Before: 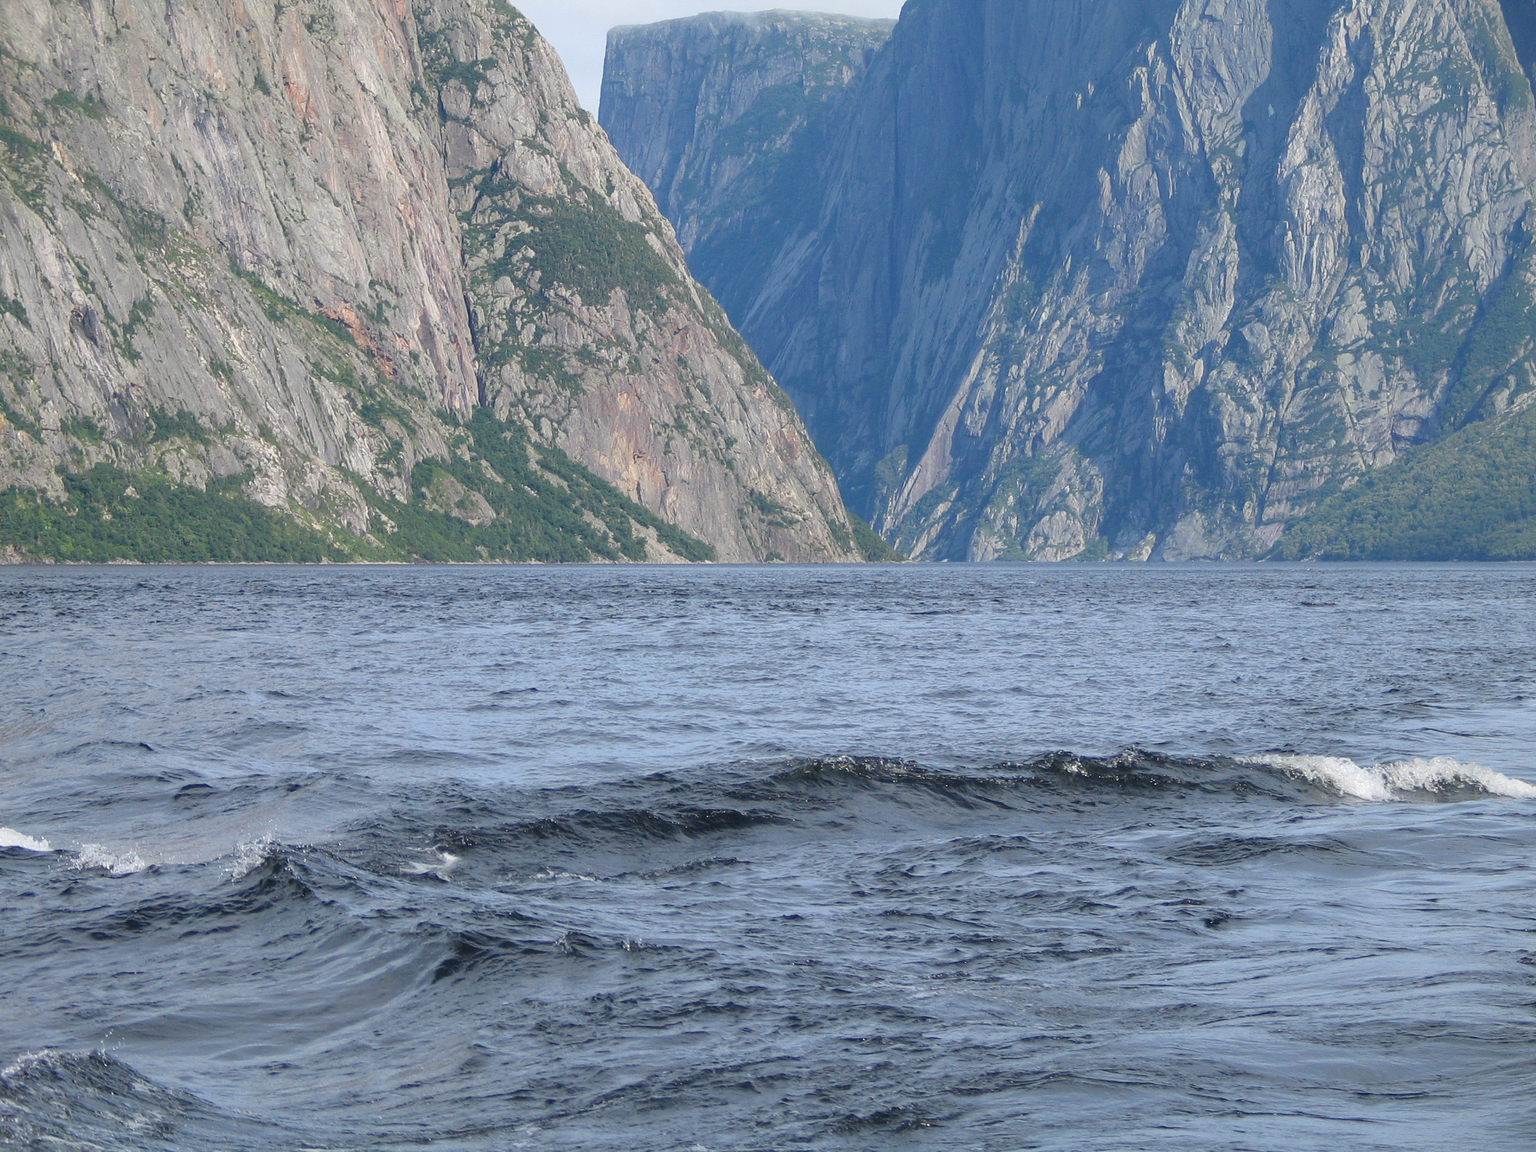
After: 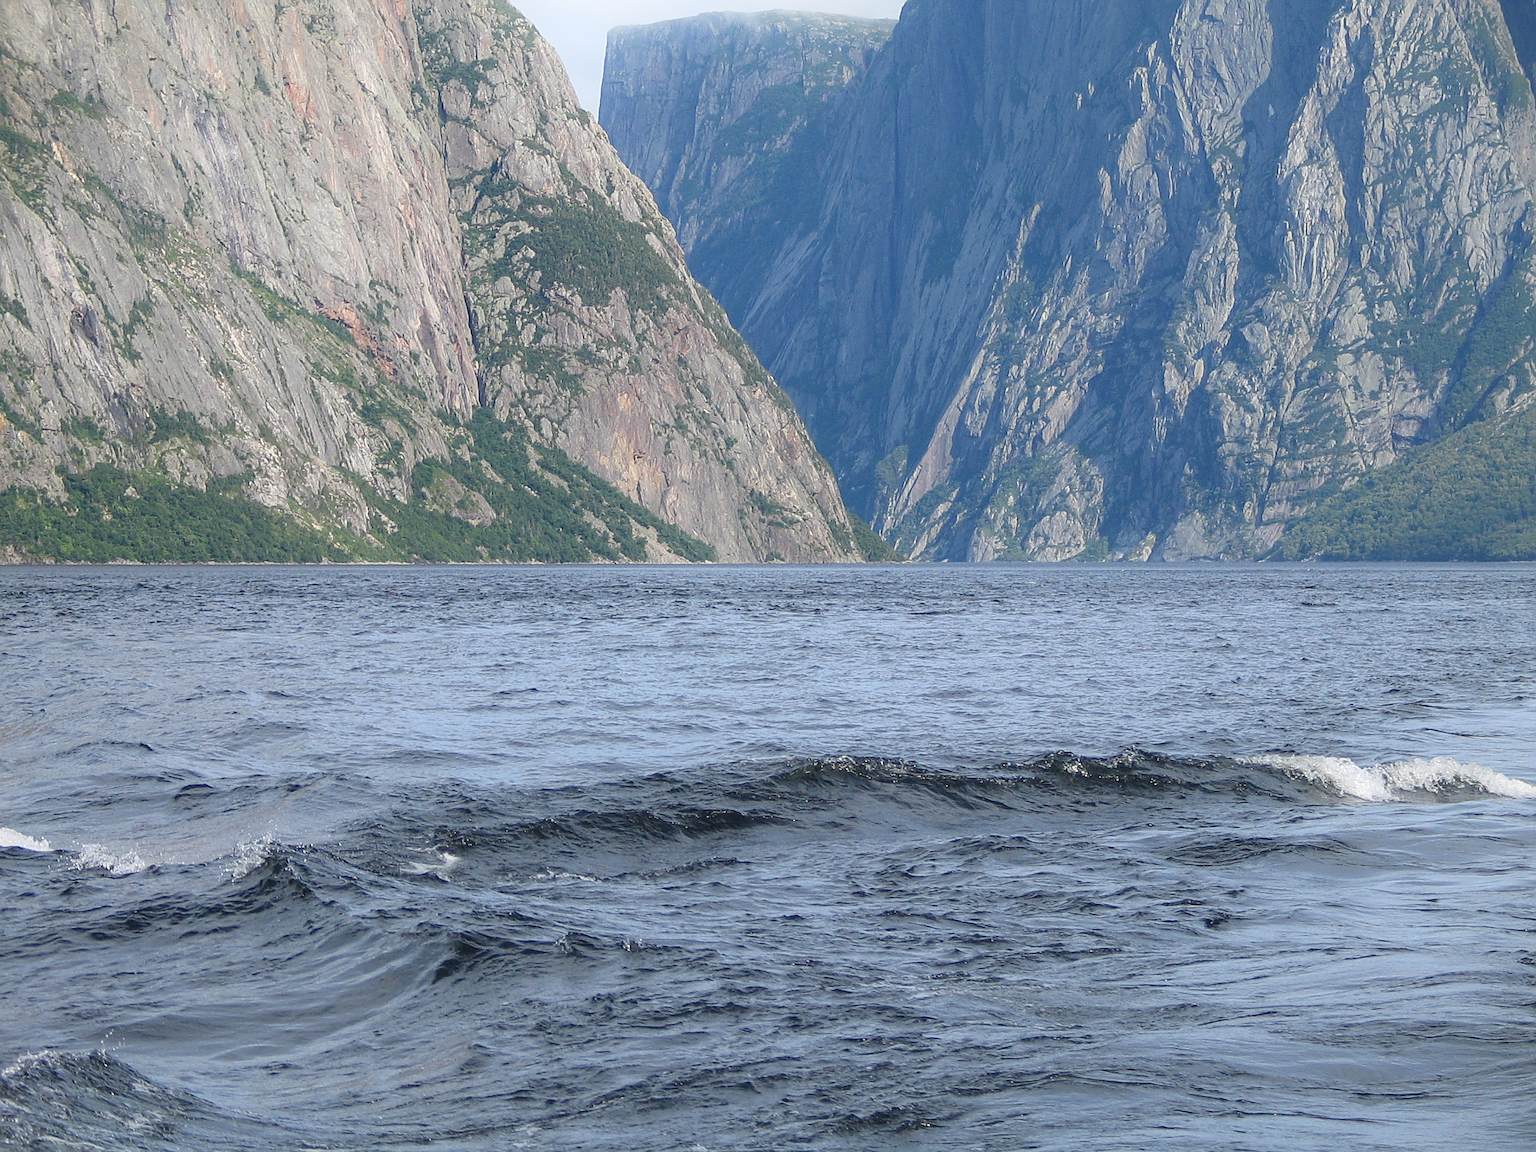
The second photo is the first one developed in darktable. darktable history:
sharpen: on, module defaults
local contrast: detail 110%
shadows and highlights: highlights 70.7, soften with gaussian
